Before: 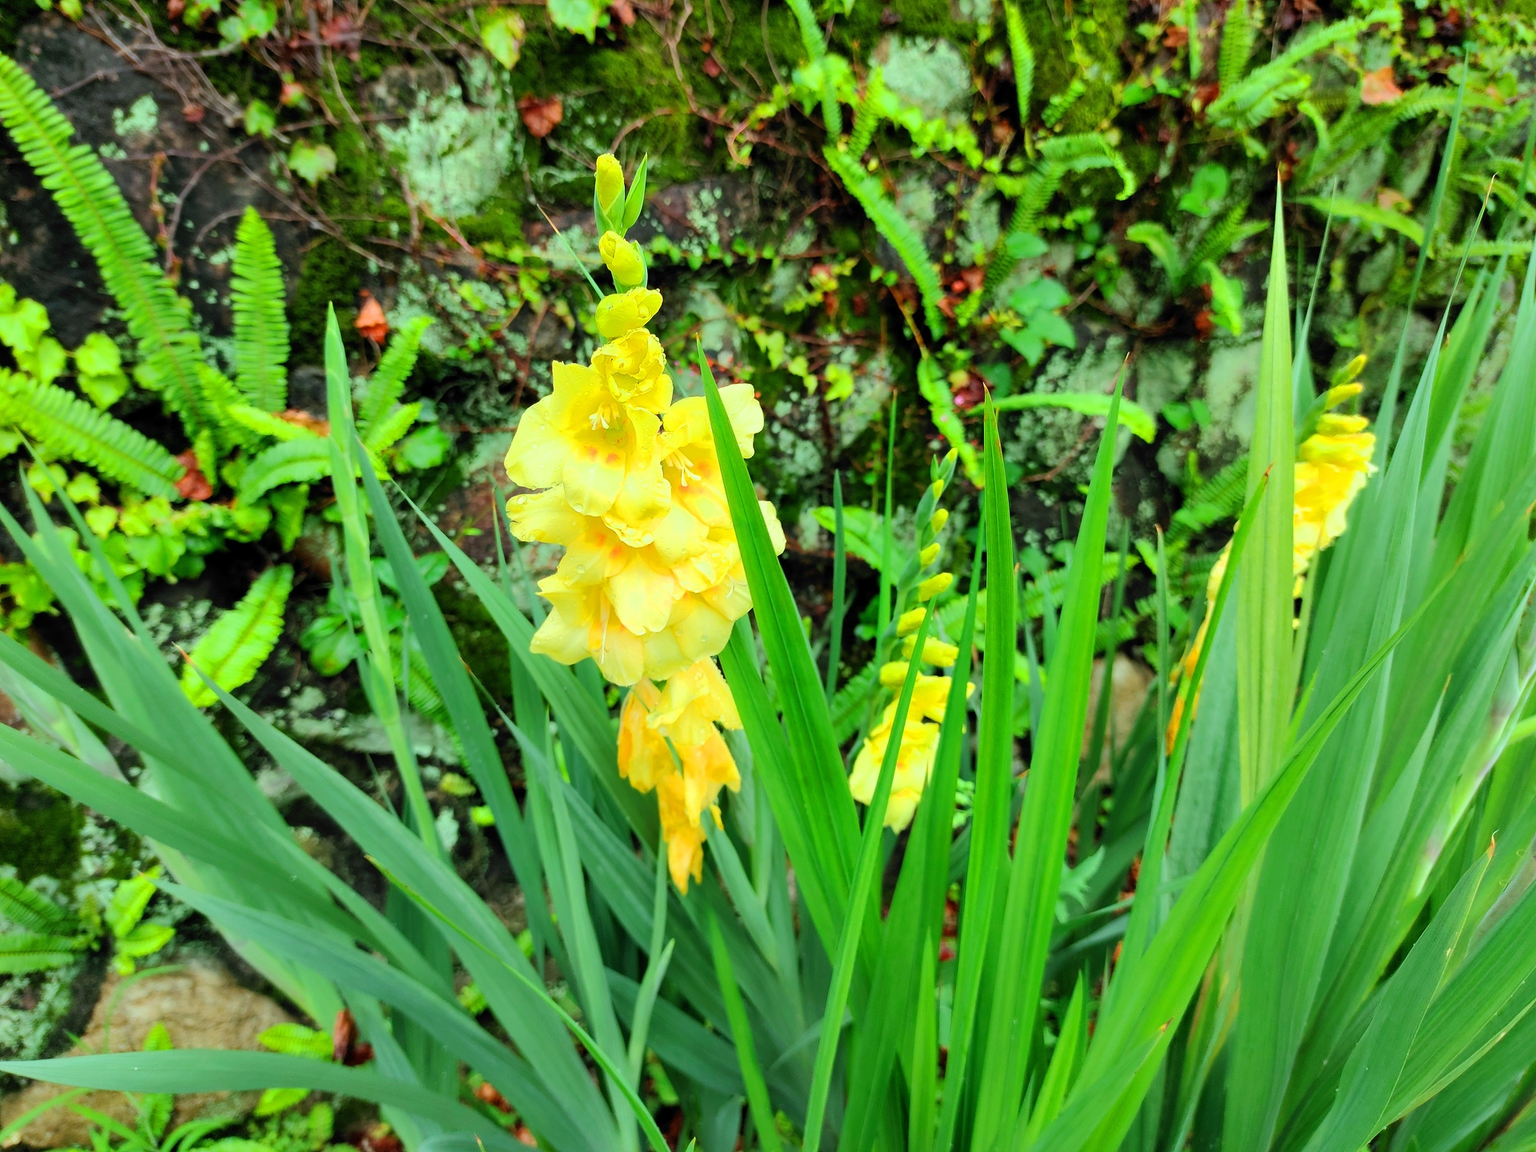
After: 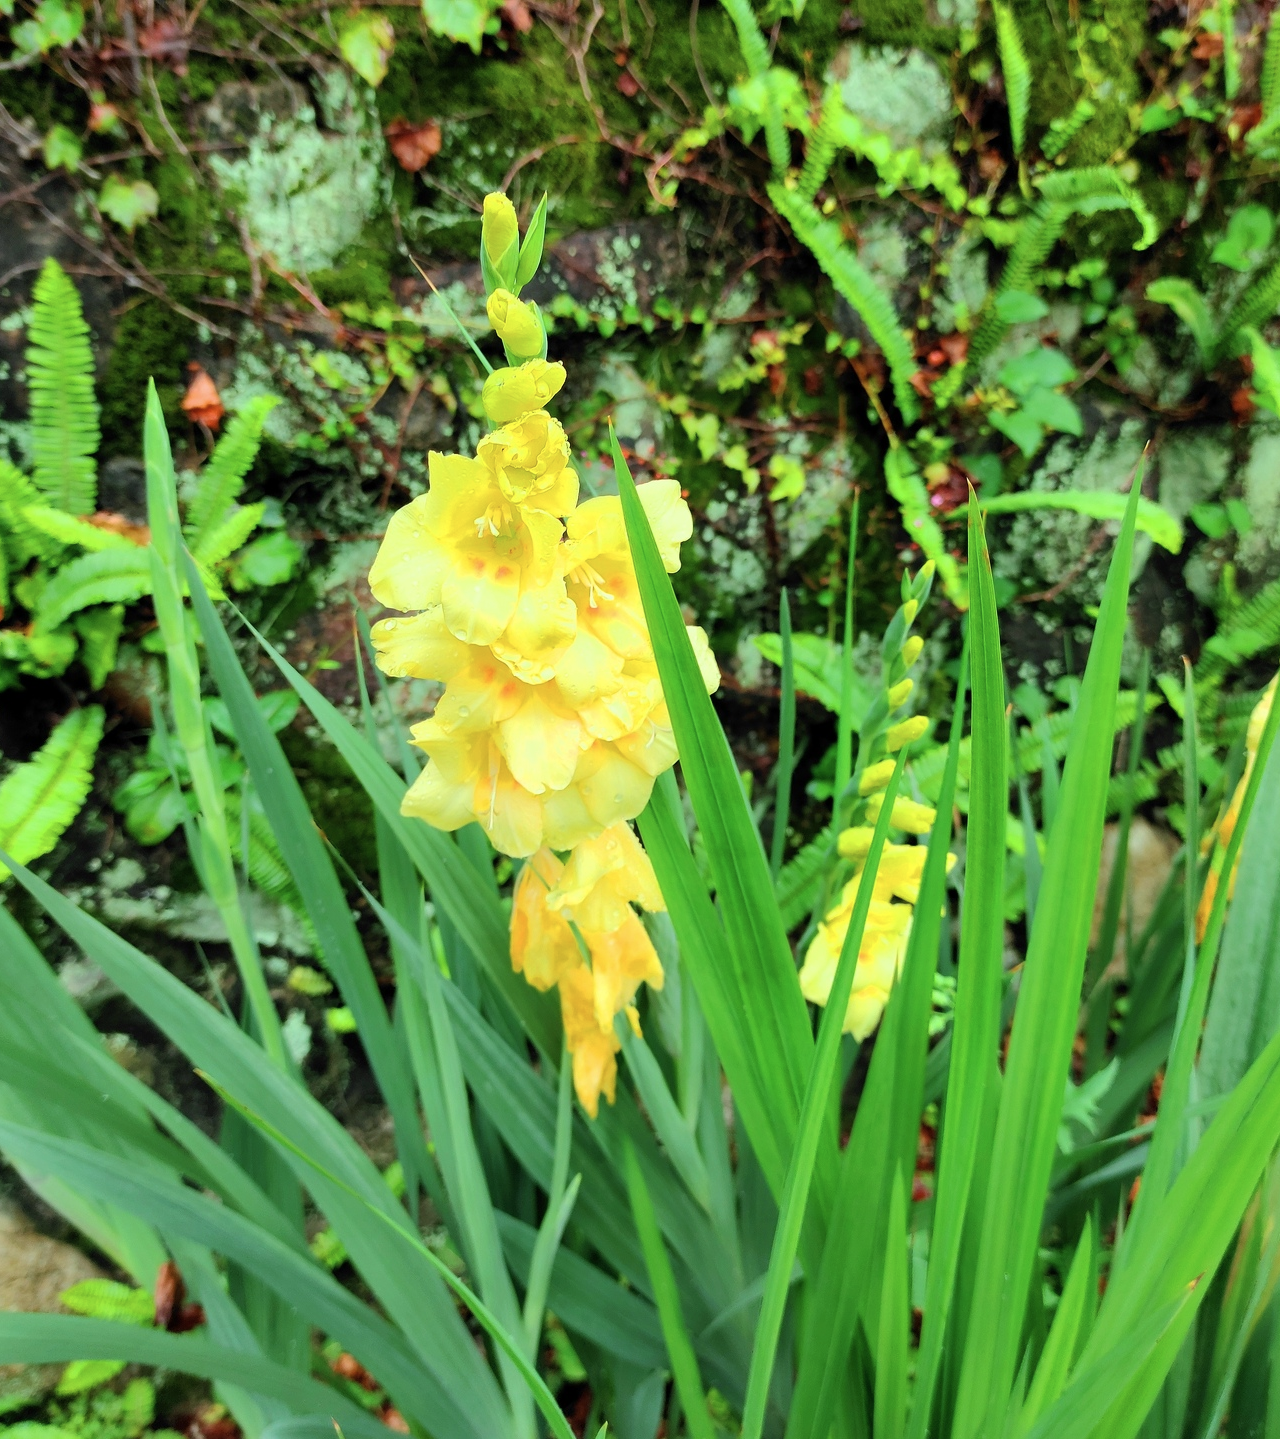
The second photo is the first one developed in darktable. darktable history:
crop and rotate: left 13.653%, right 19.635%
exposure: compensate exposure bias true, compensate highlight preservation false
color correction: highlights b* 0.006, saturation 0.873
